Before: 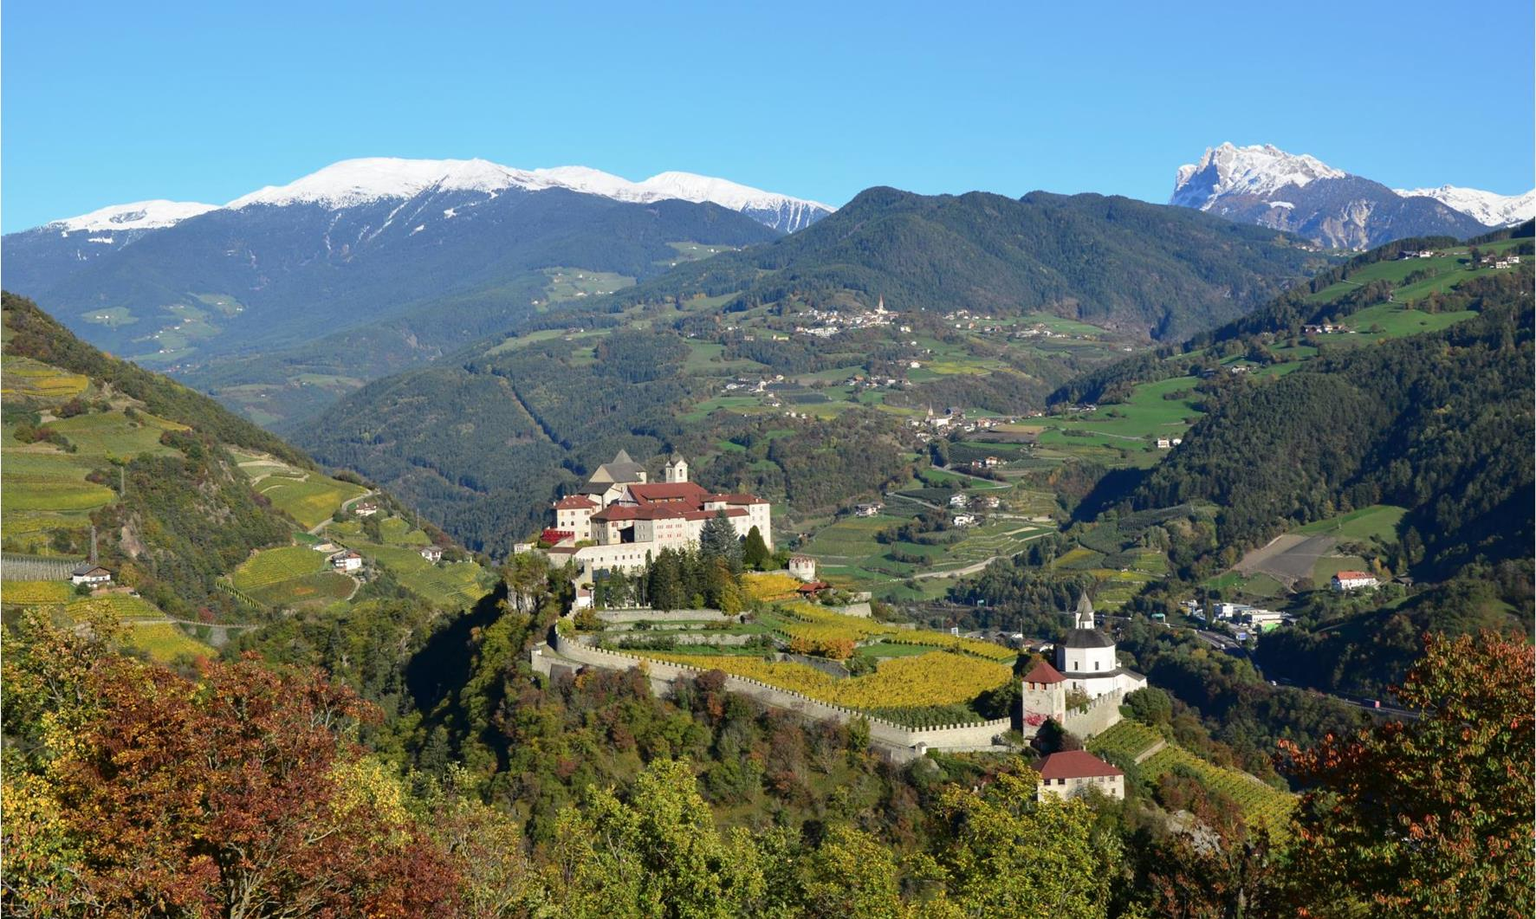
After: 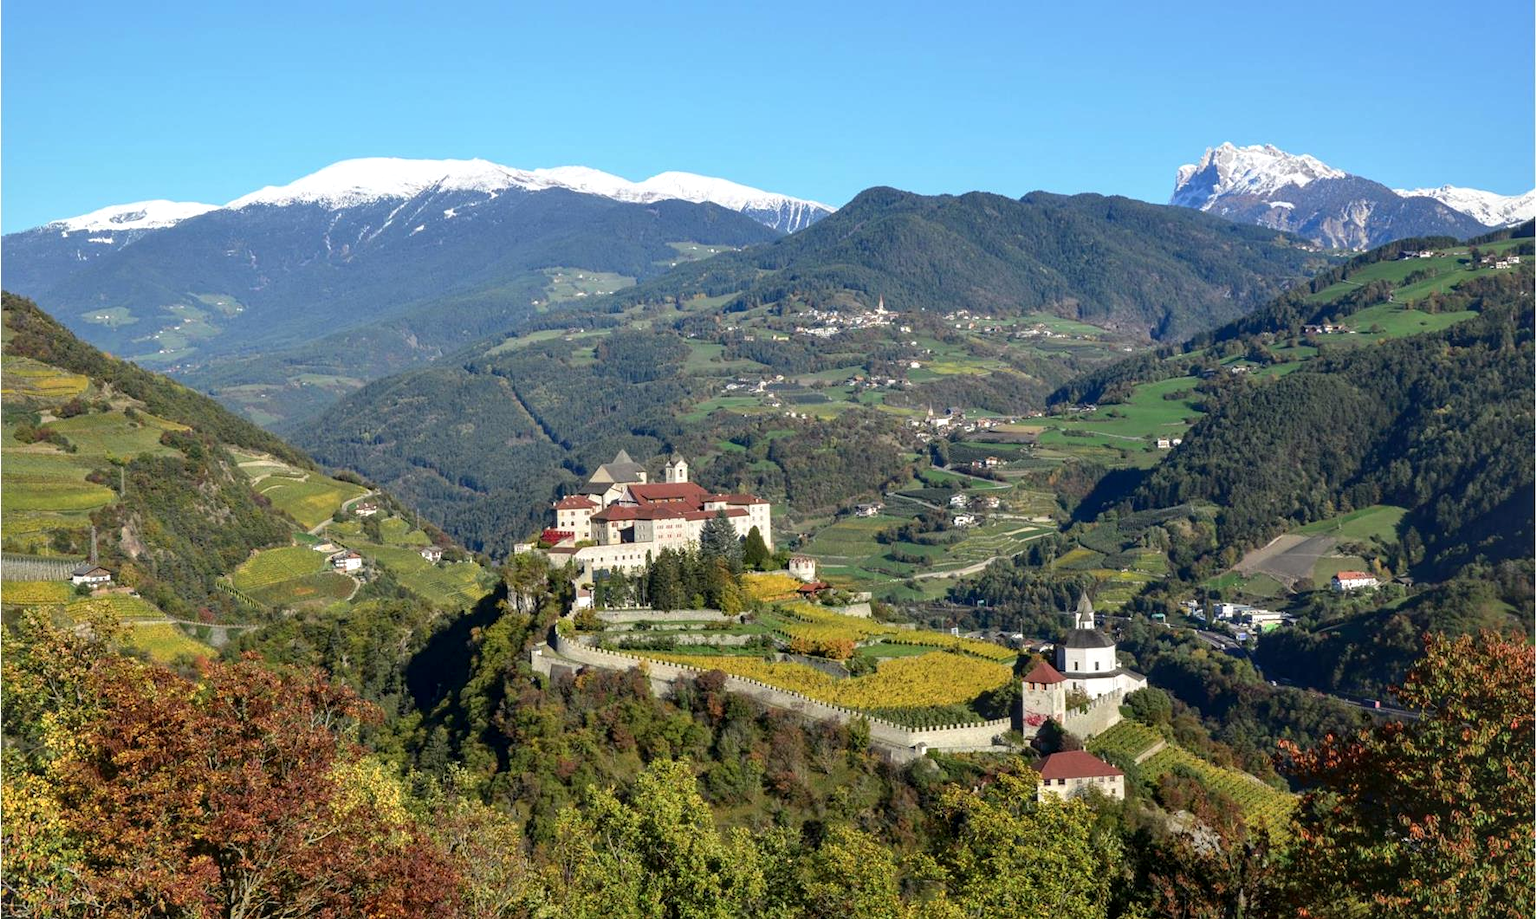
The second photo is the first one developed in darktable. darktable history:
exposure: exposure 0.081 EV, compensate highlight preservation false
local contrast: on, module defaults
